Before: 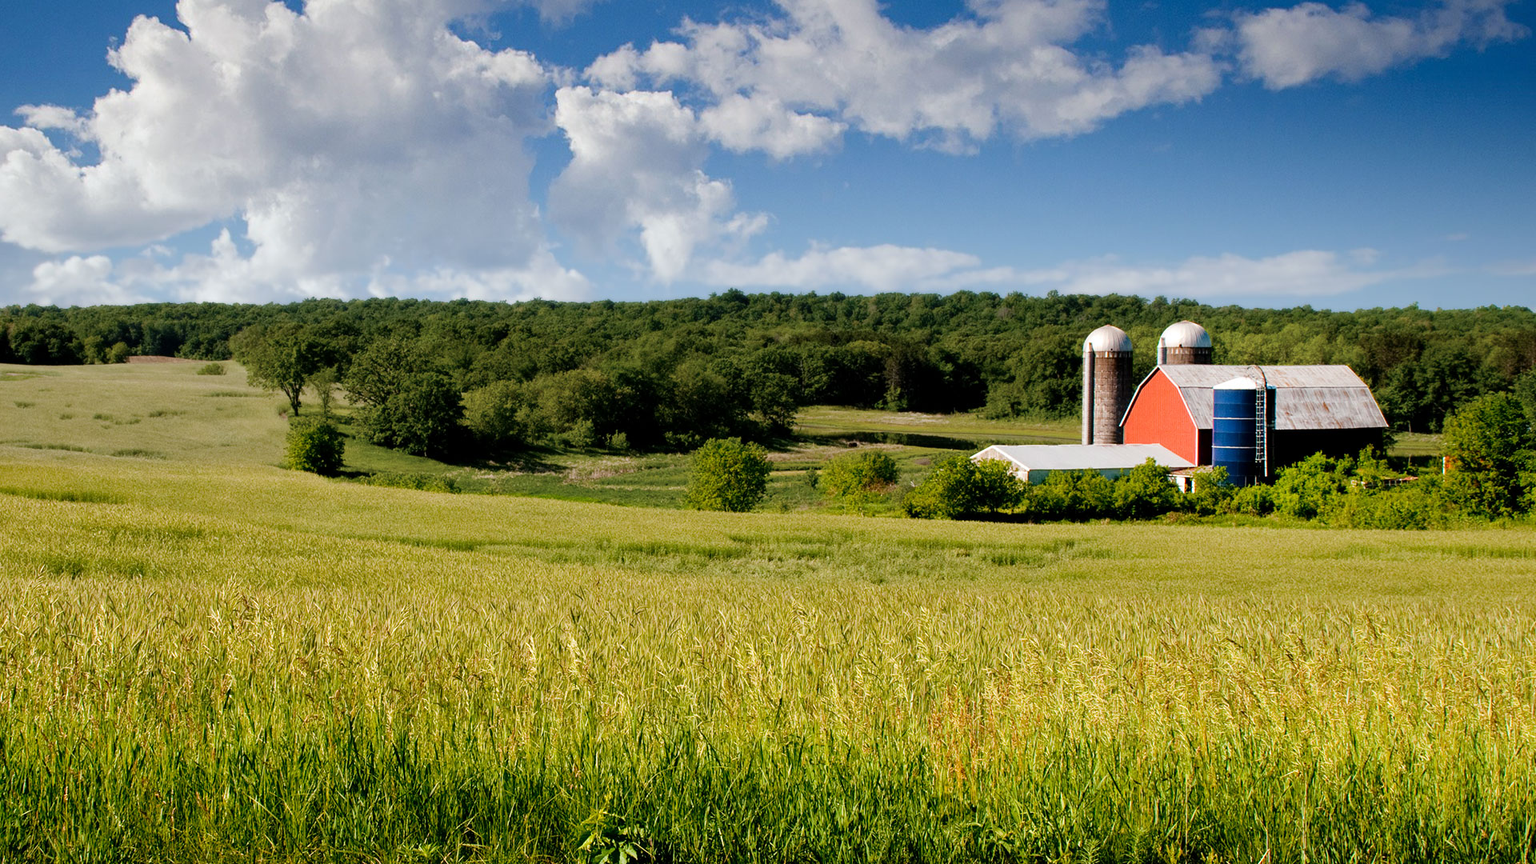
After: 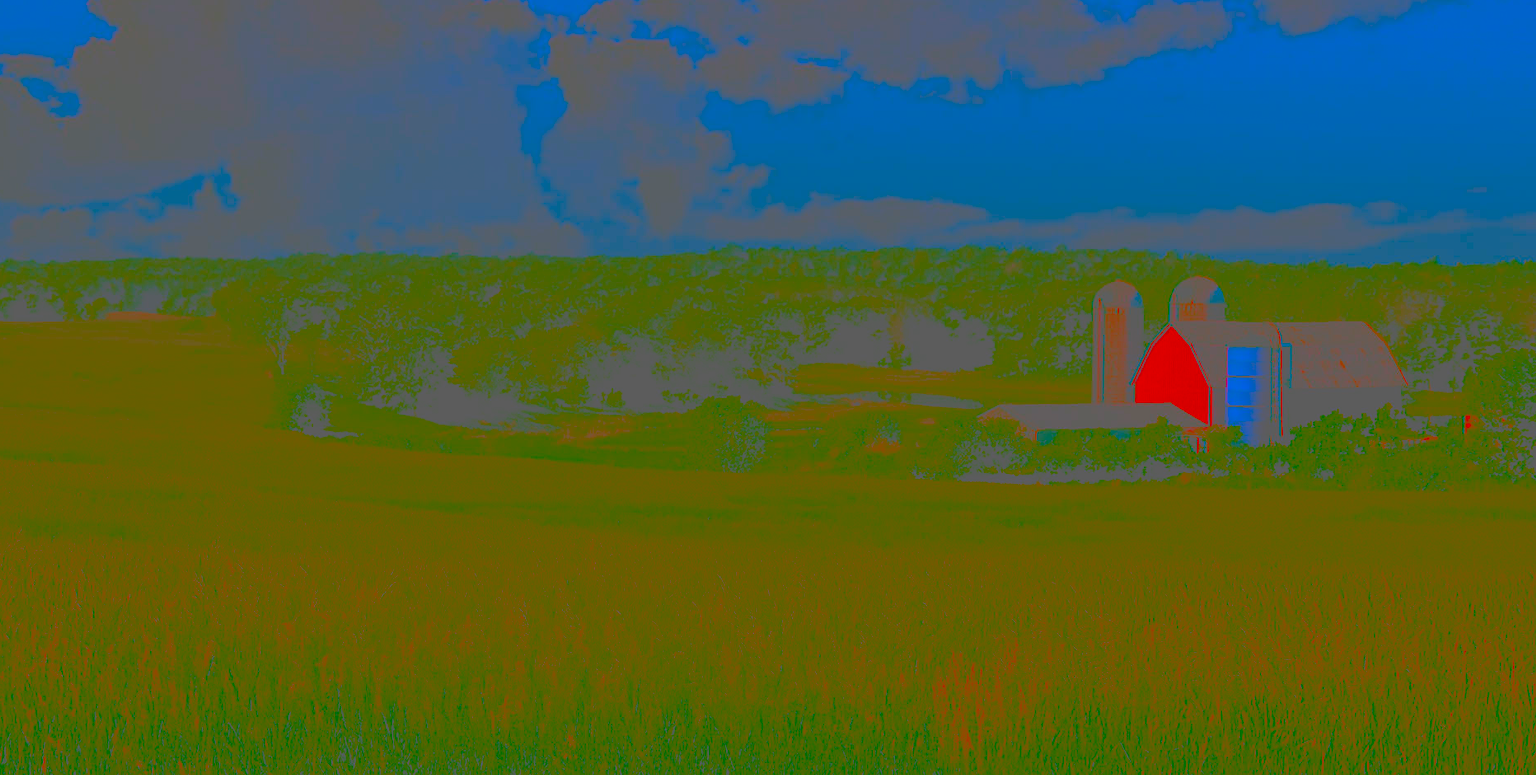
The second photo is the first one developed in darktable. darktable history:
crop: left 1.507%, top 6.147%, right 1.379%, bottom 6.637%
bloom: size 5%, threshold 95%, strength 15%
contrast brightness saturation: contrast -0.99, brightness -0.17, saturation 0.75
